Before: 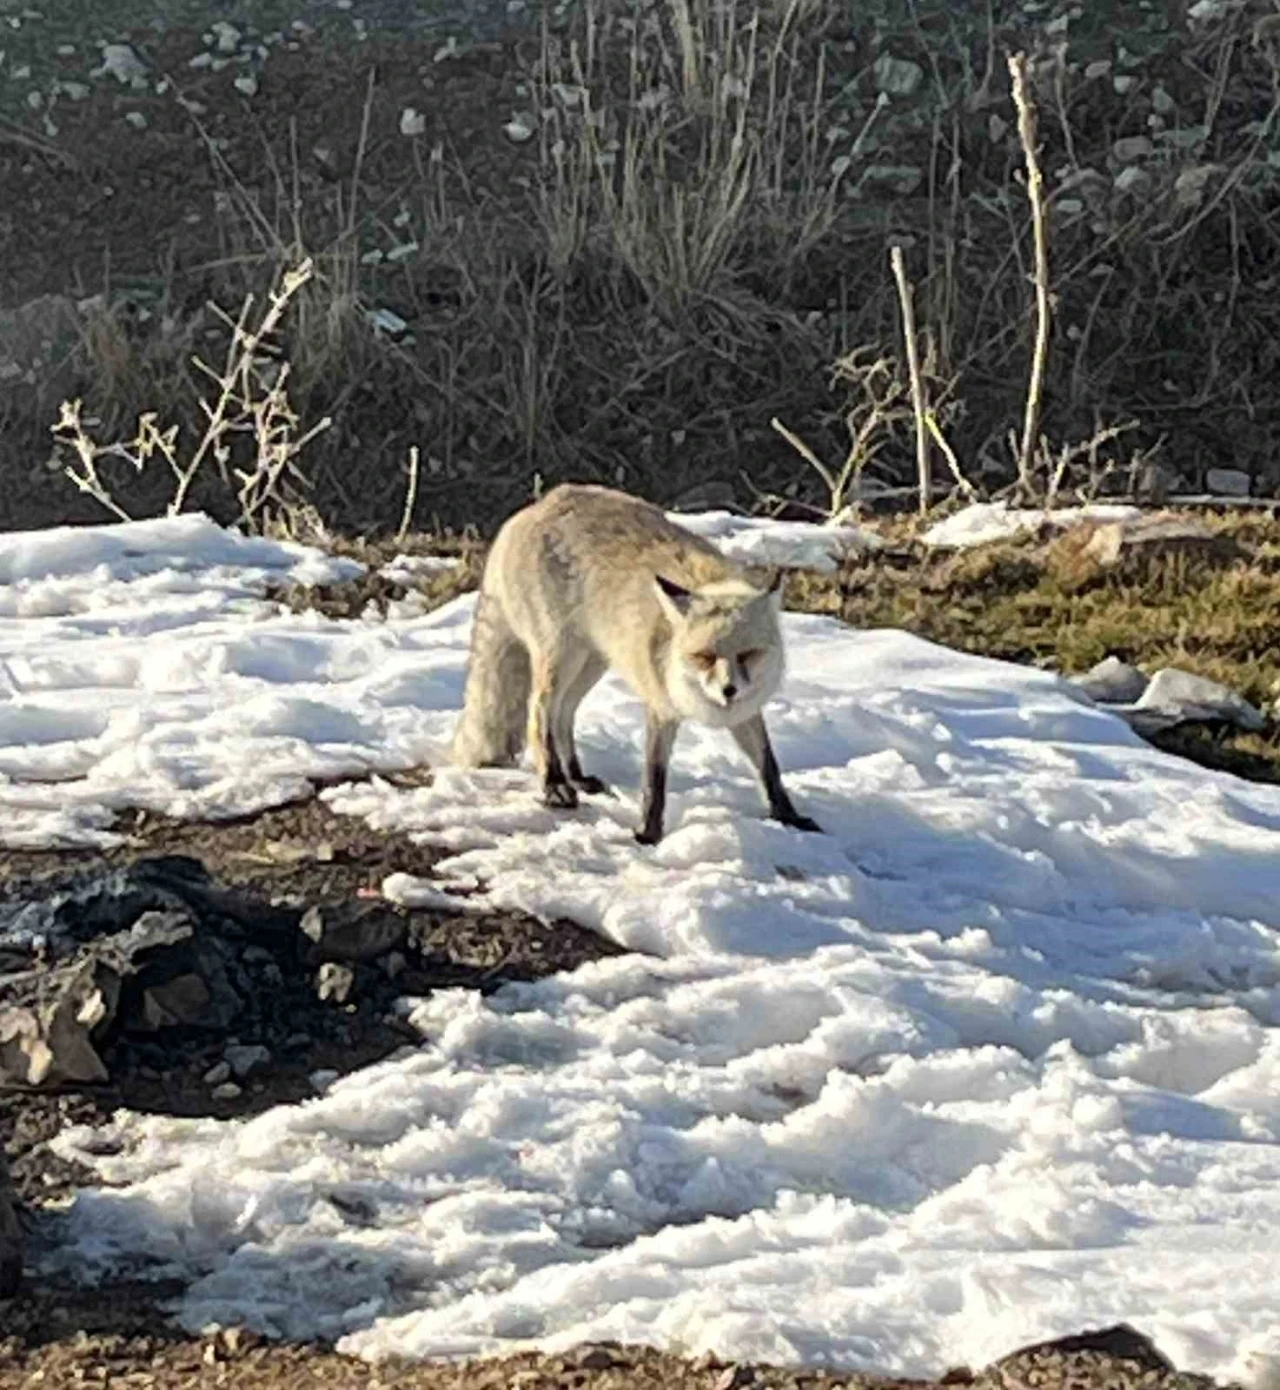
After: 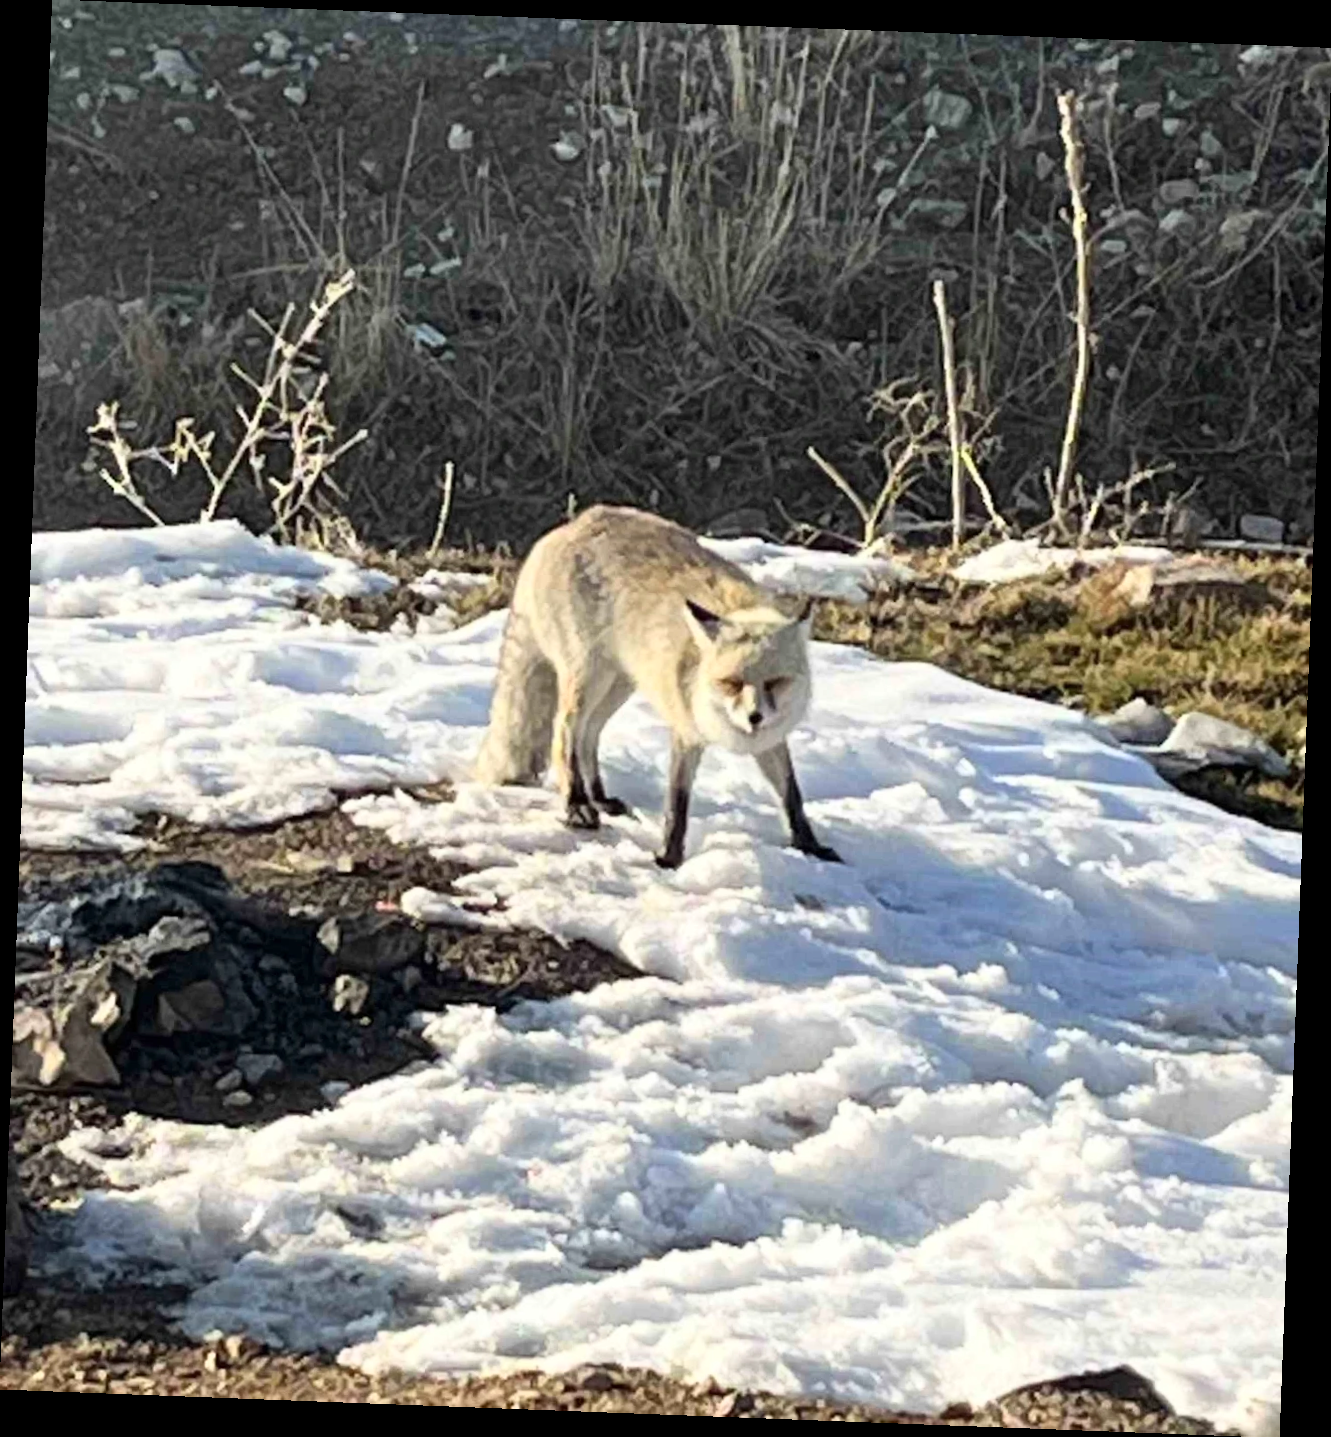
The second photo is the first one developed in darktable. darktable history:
rotate and perspective: rotation 2.17°, automatic cropping off
base curve: curves: ch0 [(0, 0) (0.666, 0.806) (1, 1)]
